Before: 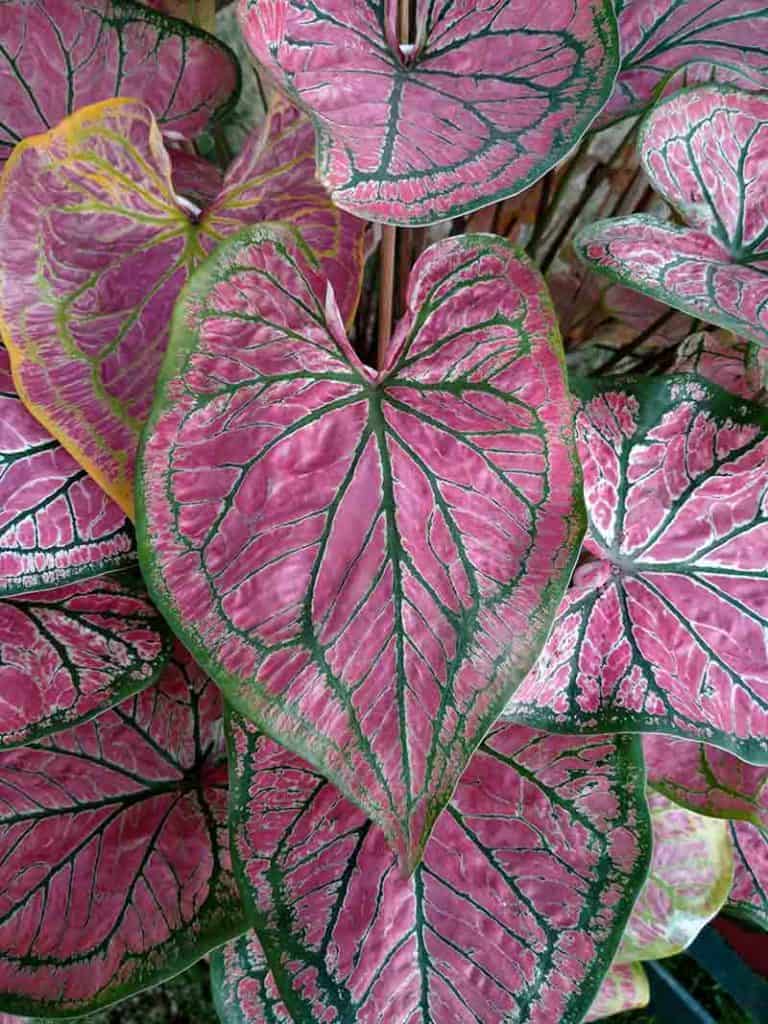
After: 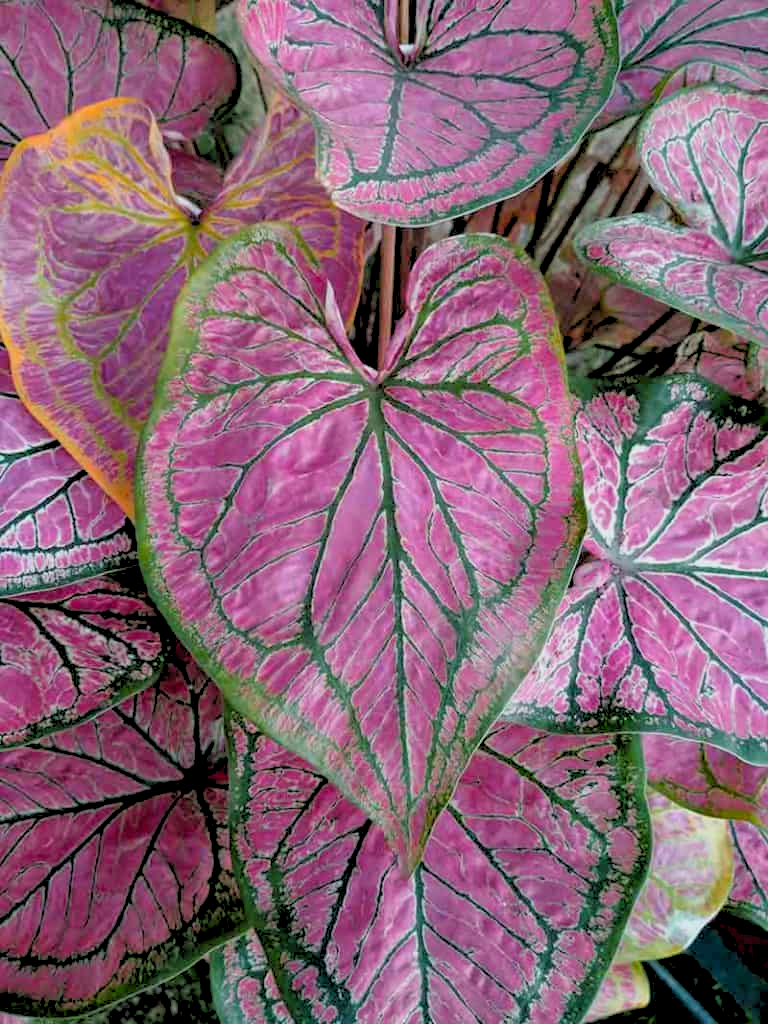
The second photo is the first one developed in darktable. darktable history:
rotate and perspective: crop left 0, crop top 0
color zones: curves: ch1 [(0.239, 0.552) (0.75, 0.5)]; ch2 [(0.25, 0.462) (0.749, 0.457)], mix 25.94%
rgb levels: preserve colors sum RGB, levels [[0.038, 0.433, 0.934], [0, 0.5, 1], [0, 0.5, 1]]
